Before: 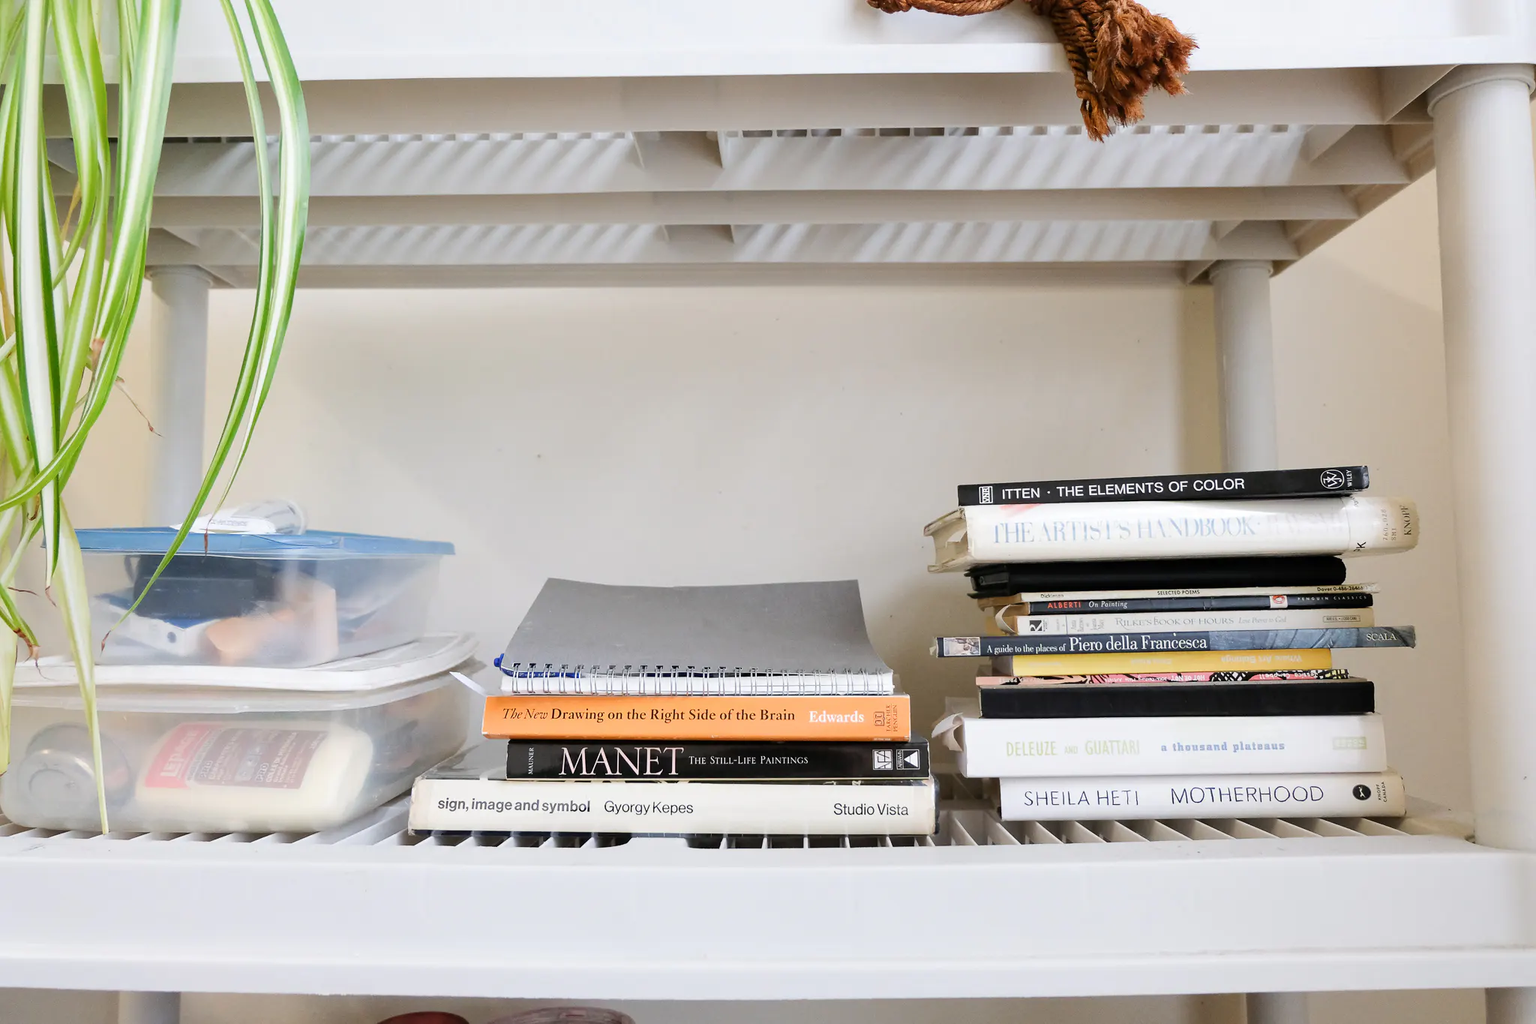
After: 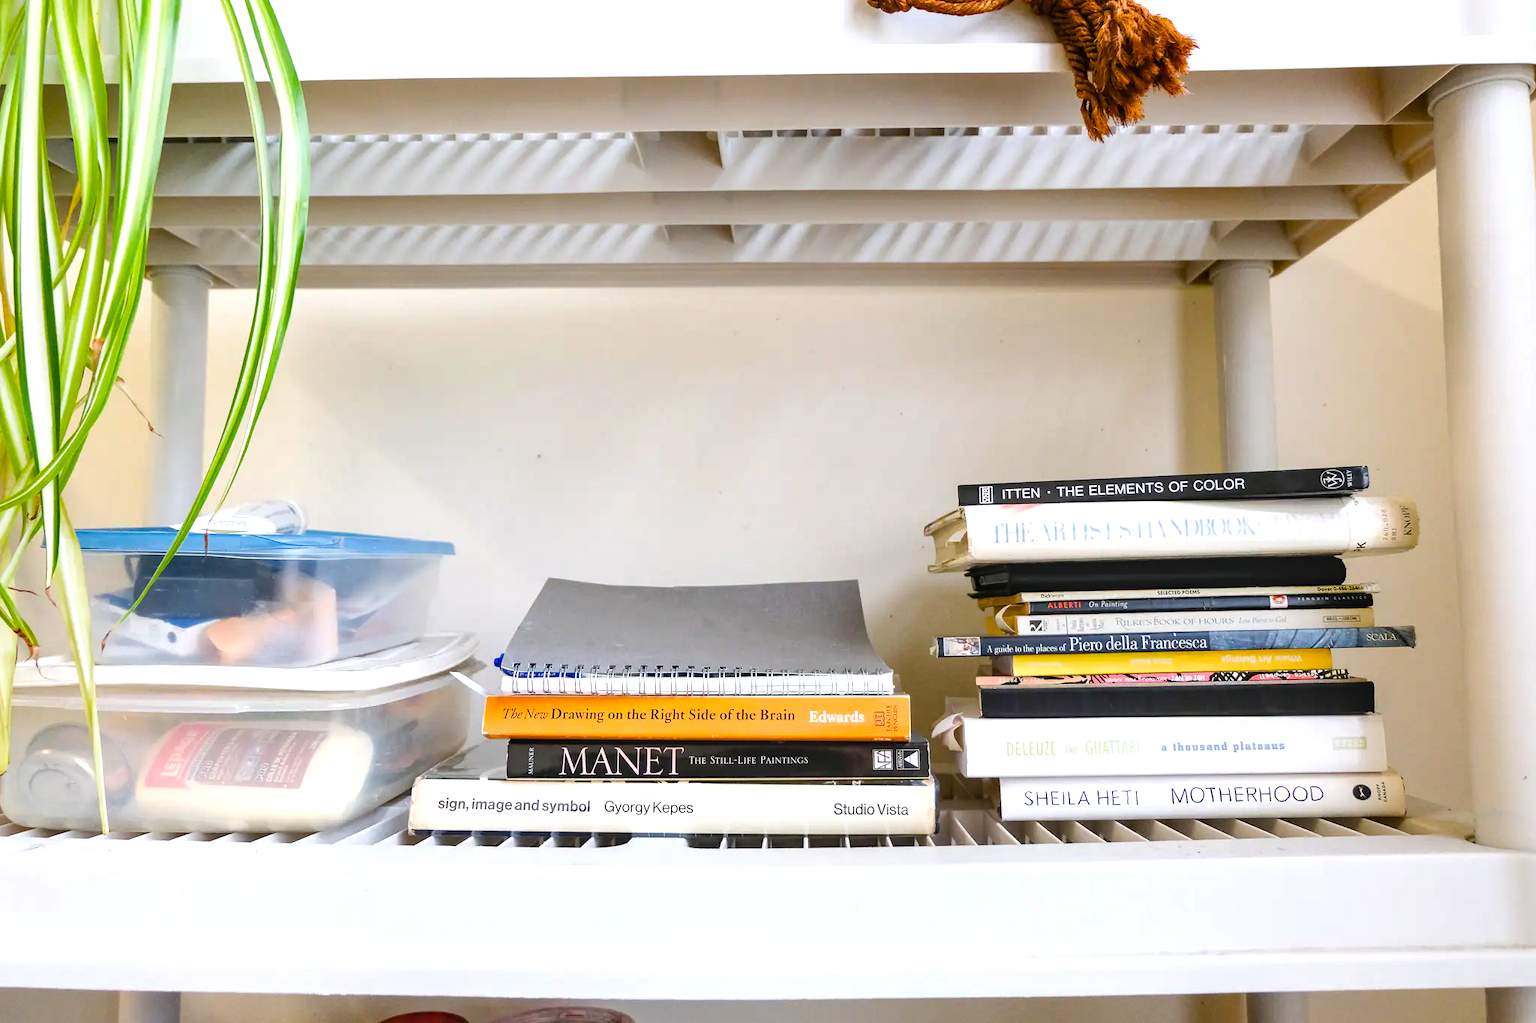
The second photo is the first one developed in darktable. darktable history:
color balance rgb: perceptual saturation grading › global saturation 36.052%, perceptual saturation grading › shadows 36.19%, perceptual brilliance grading › global brilliance 1.996%, perceptual brilliance grading › highlights 8.253%, perceptual brilliance grading › shadows -4.339%, global vibrance 20%
local contrast: on, module defaults
